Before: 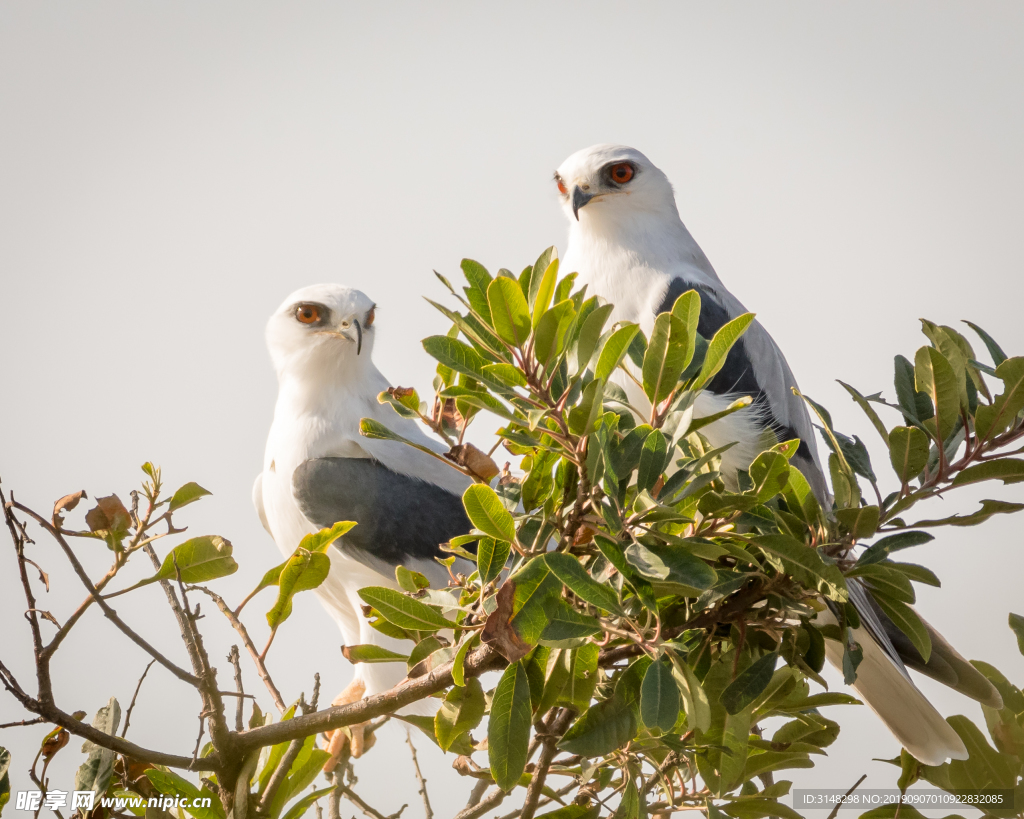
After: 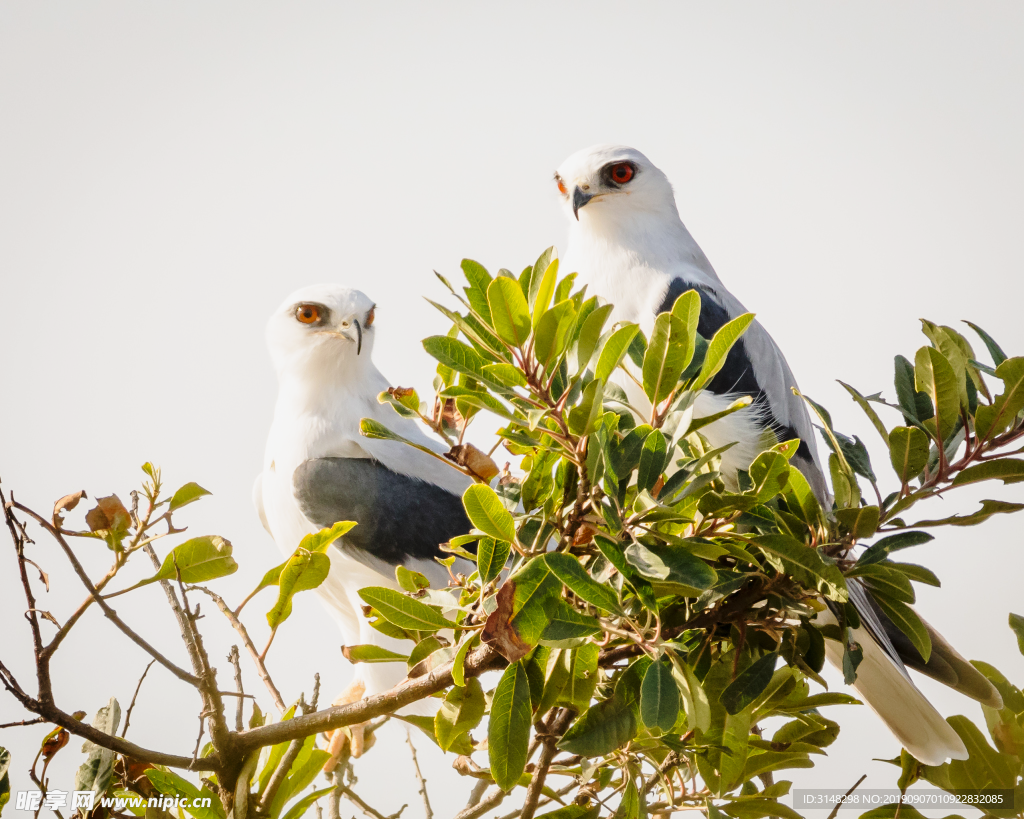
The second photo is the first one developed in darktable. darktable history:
base curve: curves: ch0 [(0, 0) (0.028, 0.03) (0.121, 0.232) (0.46, 0.748) (0.859, 0.968) (1, 1)], preserve colors none
exposure: exposure 0.203 EV, compensate exposure bias true, compensate highlight preservation false
